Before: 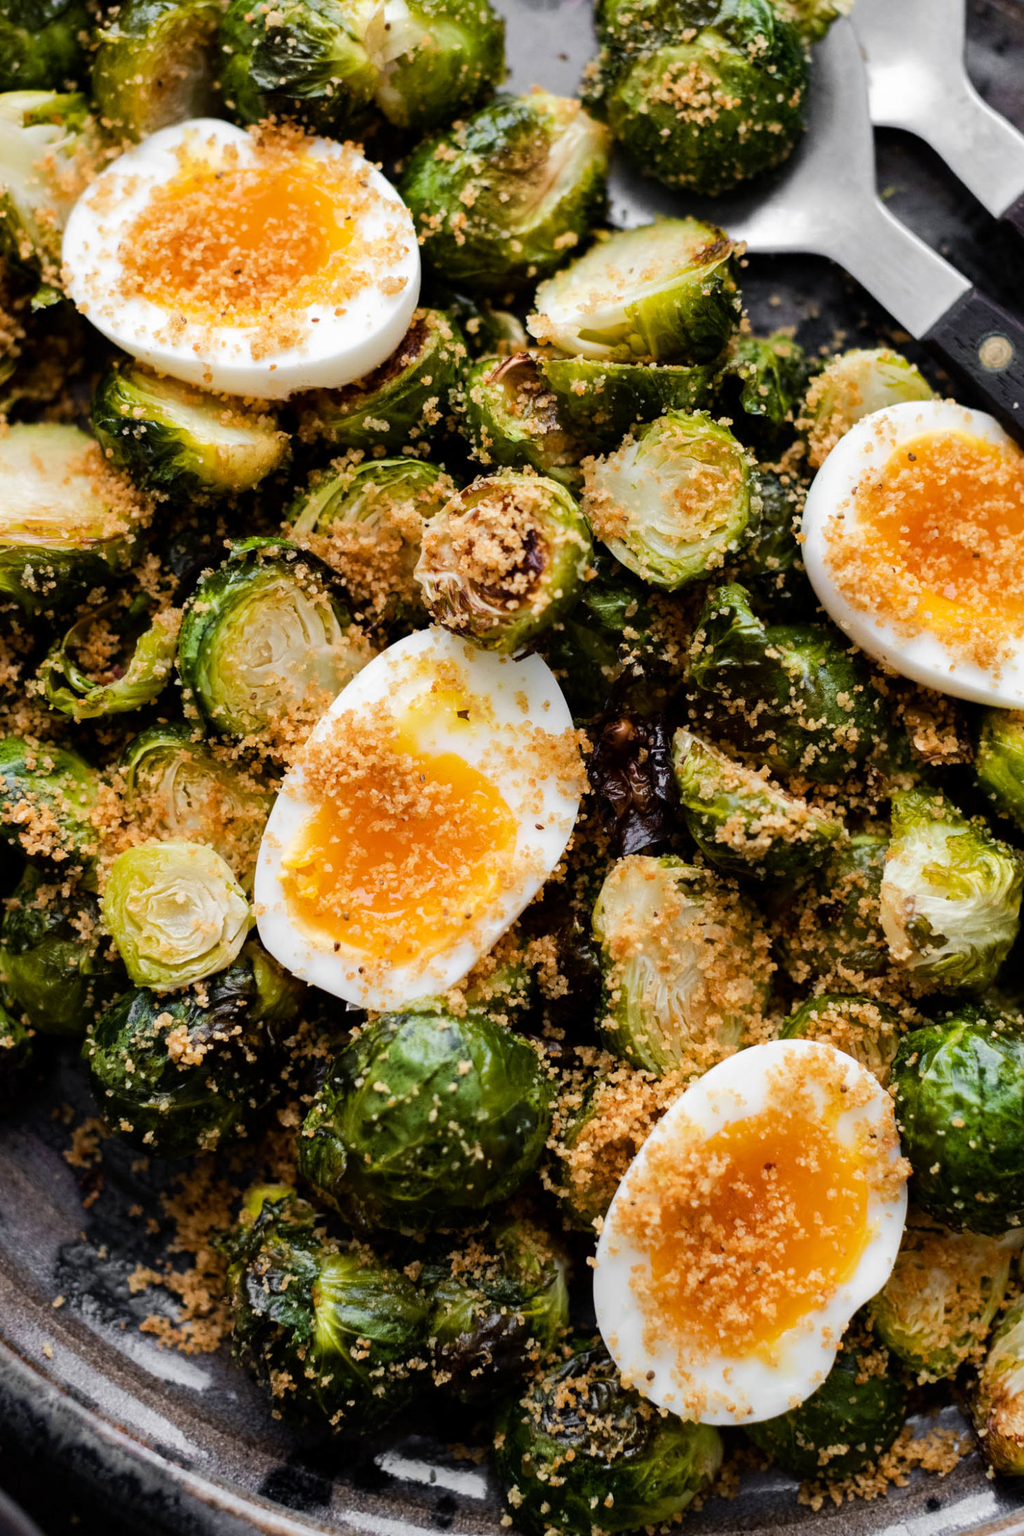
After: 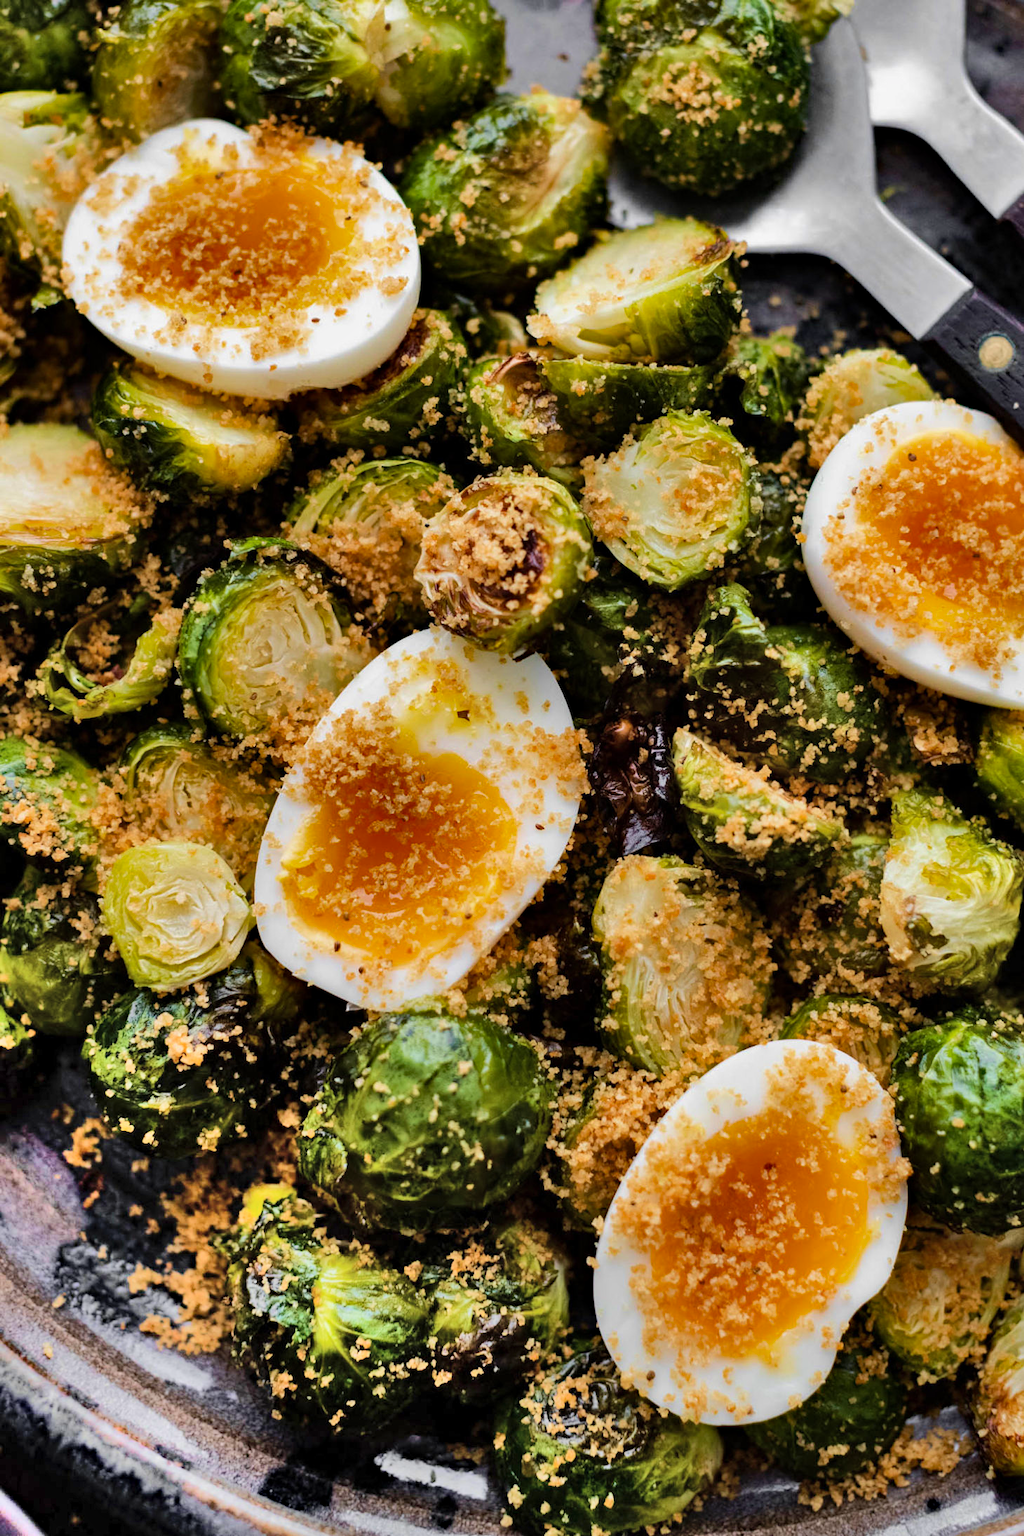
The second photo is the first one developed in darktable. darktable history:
velvia: on, module defaults
haze removal: compatibility mode true, adaptive false
shadows and highlights: radius 123.45, shadows 99.62, white point adjustment -3.17, highlights -98.46, soften with gaussian
